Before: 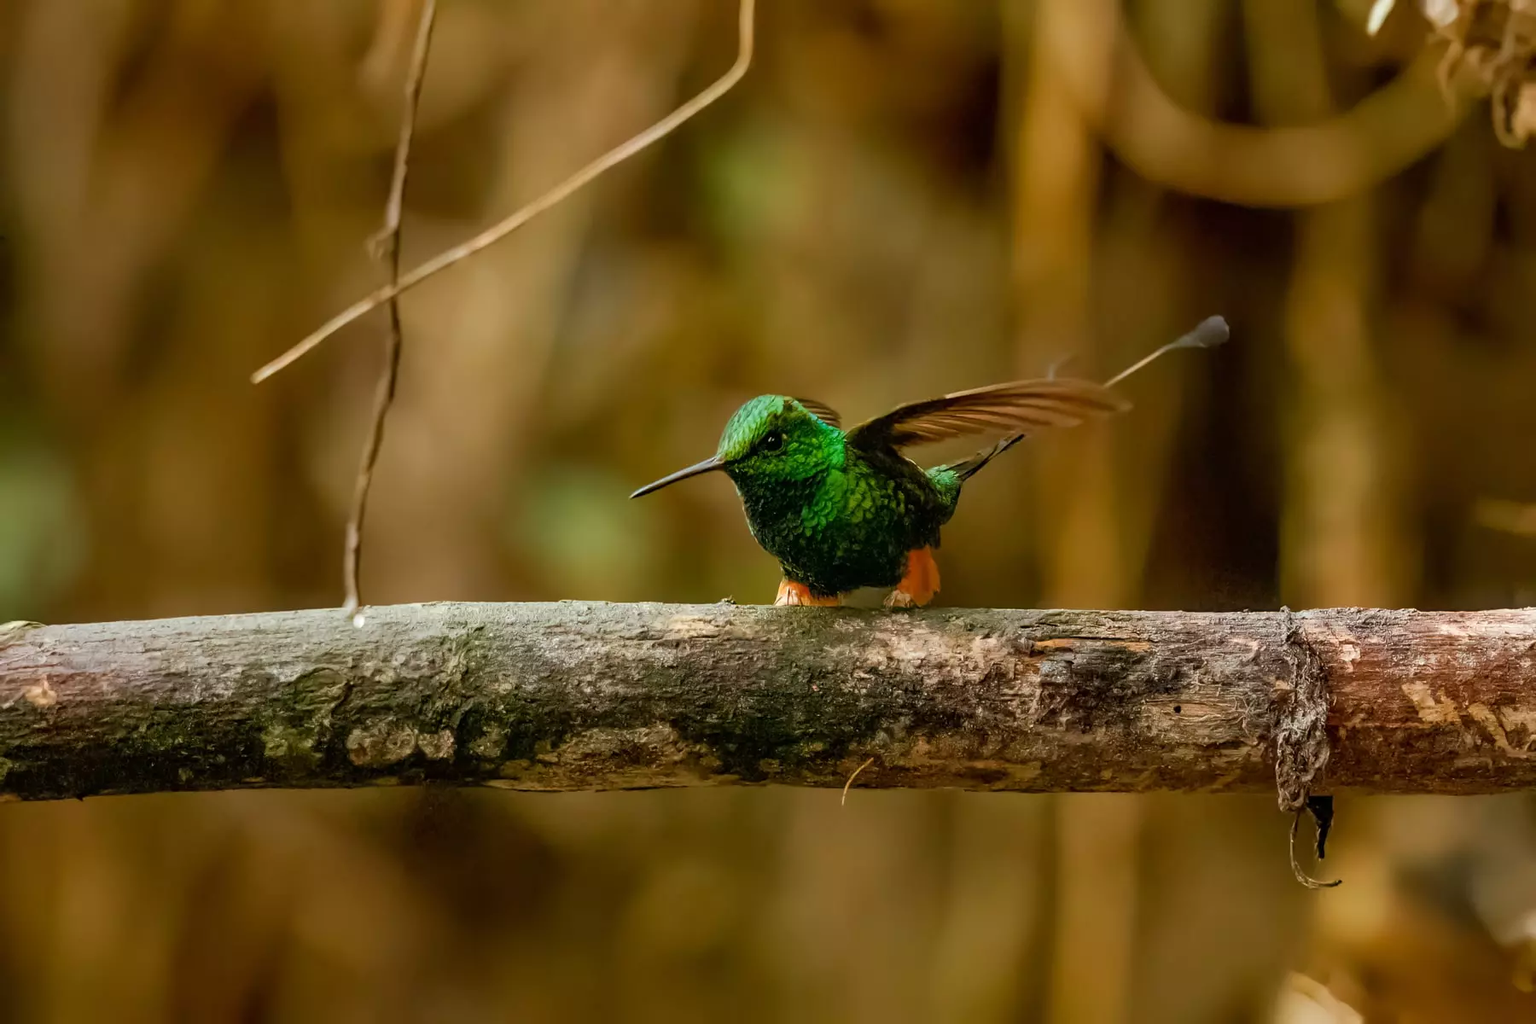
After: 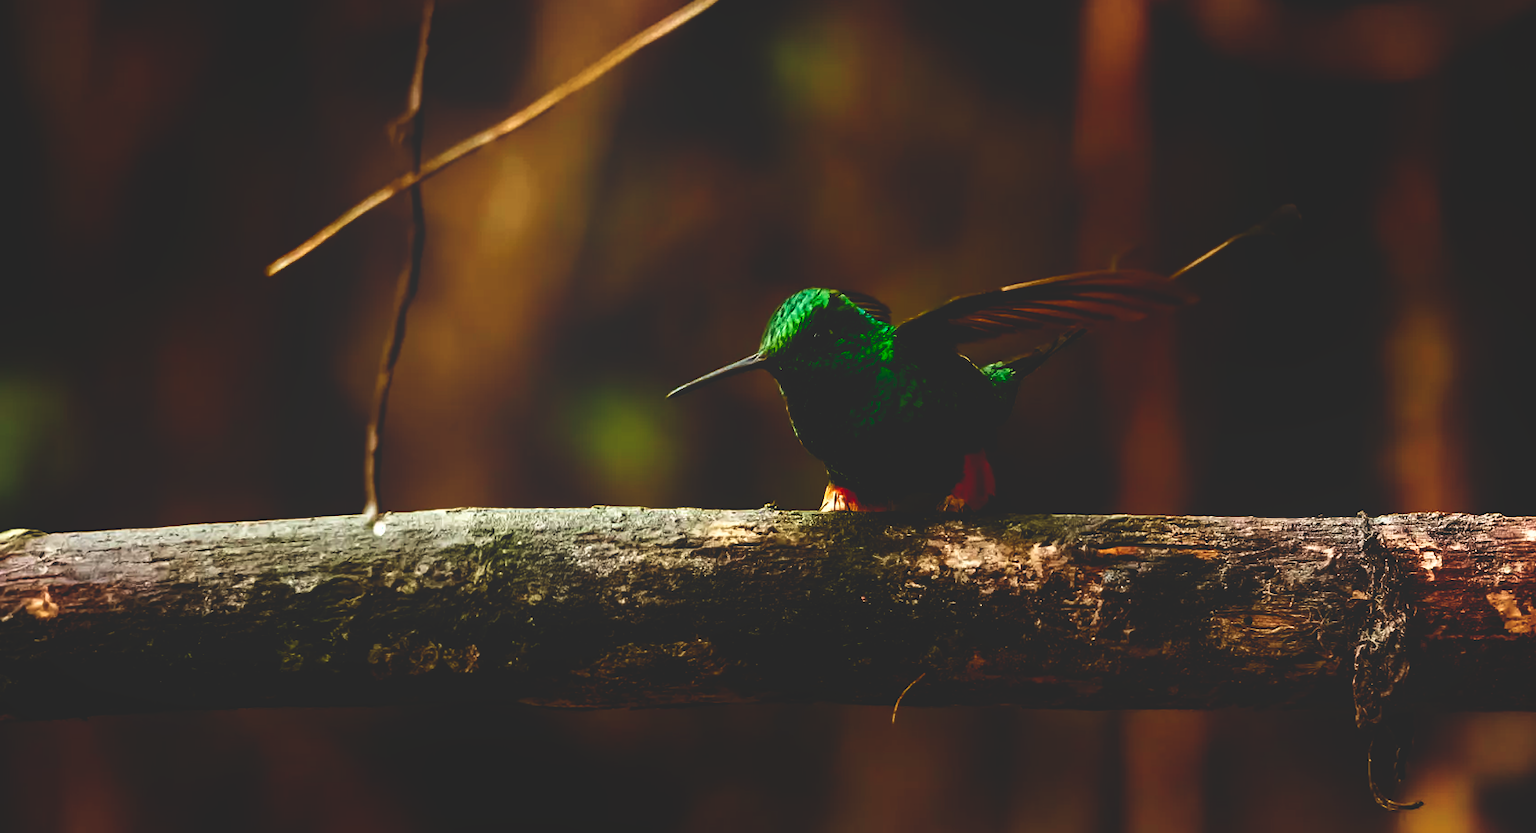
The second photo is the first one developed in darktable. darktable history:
shadows and highlights: shadows -63.72, white point adjustment -5.18, highlights 59.96
crop and rotate: angle 0.091°, top 12.032%, right 5.514%, bottom 11.064%
base curve: curves: ch0 [(0, 0.036) (0.083, 0.04) (0.804, 1)], preserve colors none
